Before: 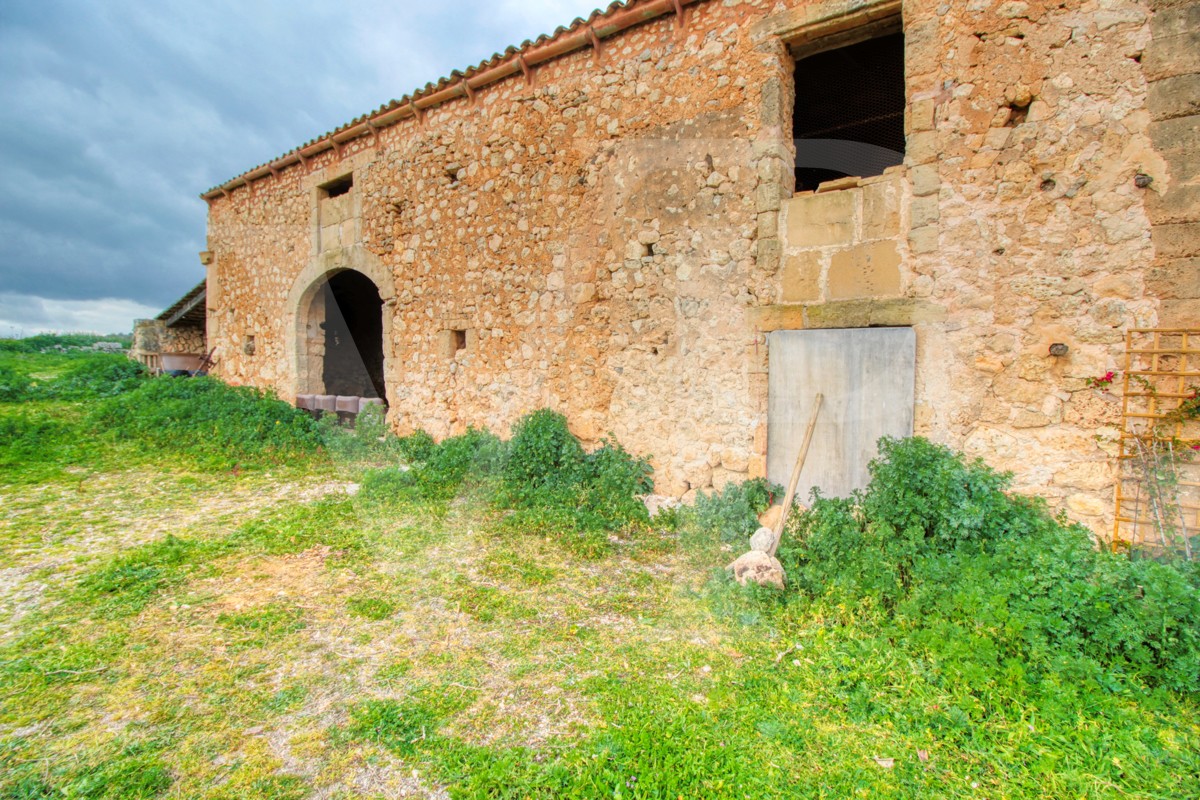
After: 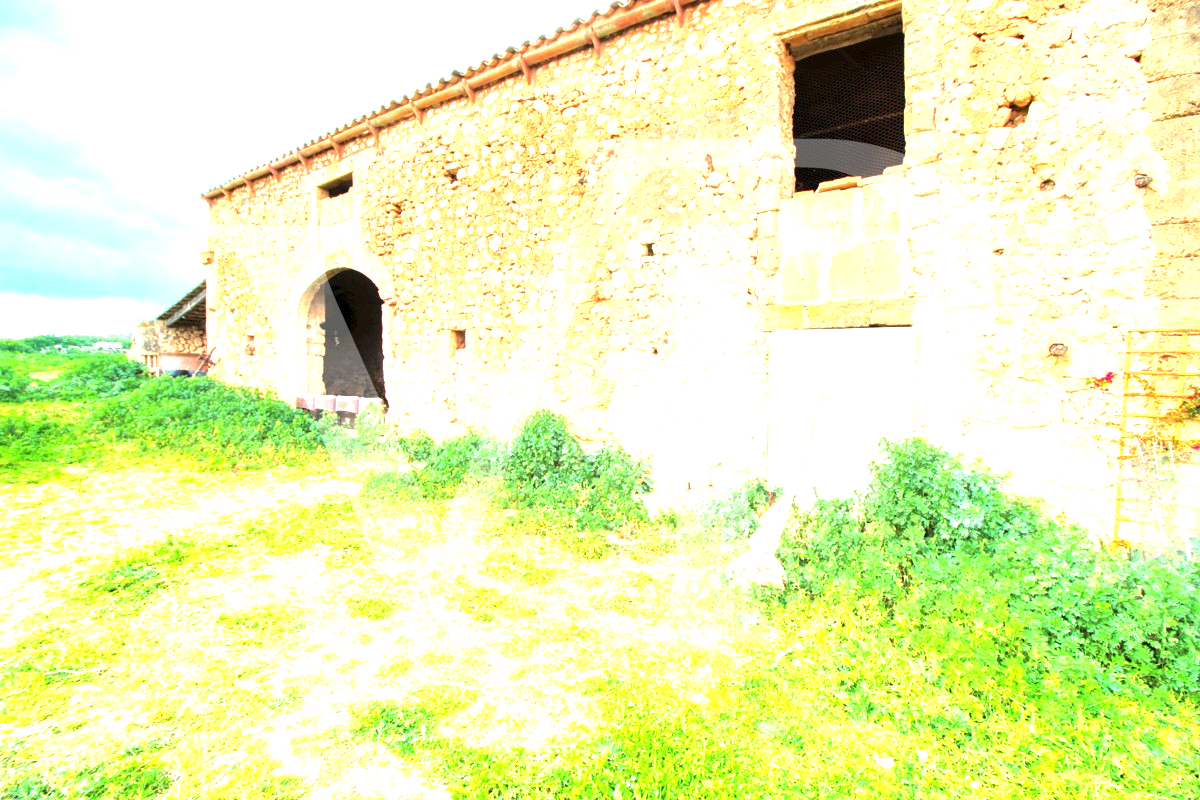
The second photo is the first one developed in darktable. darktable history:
exposure: exposure 1.995 EV, compensate exposure bias true, compensate highlight preservation false
